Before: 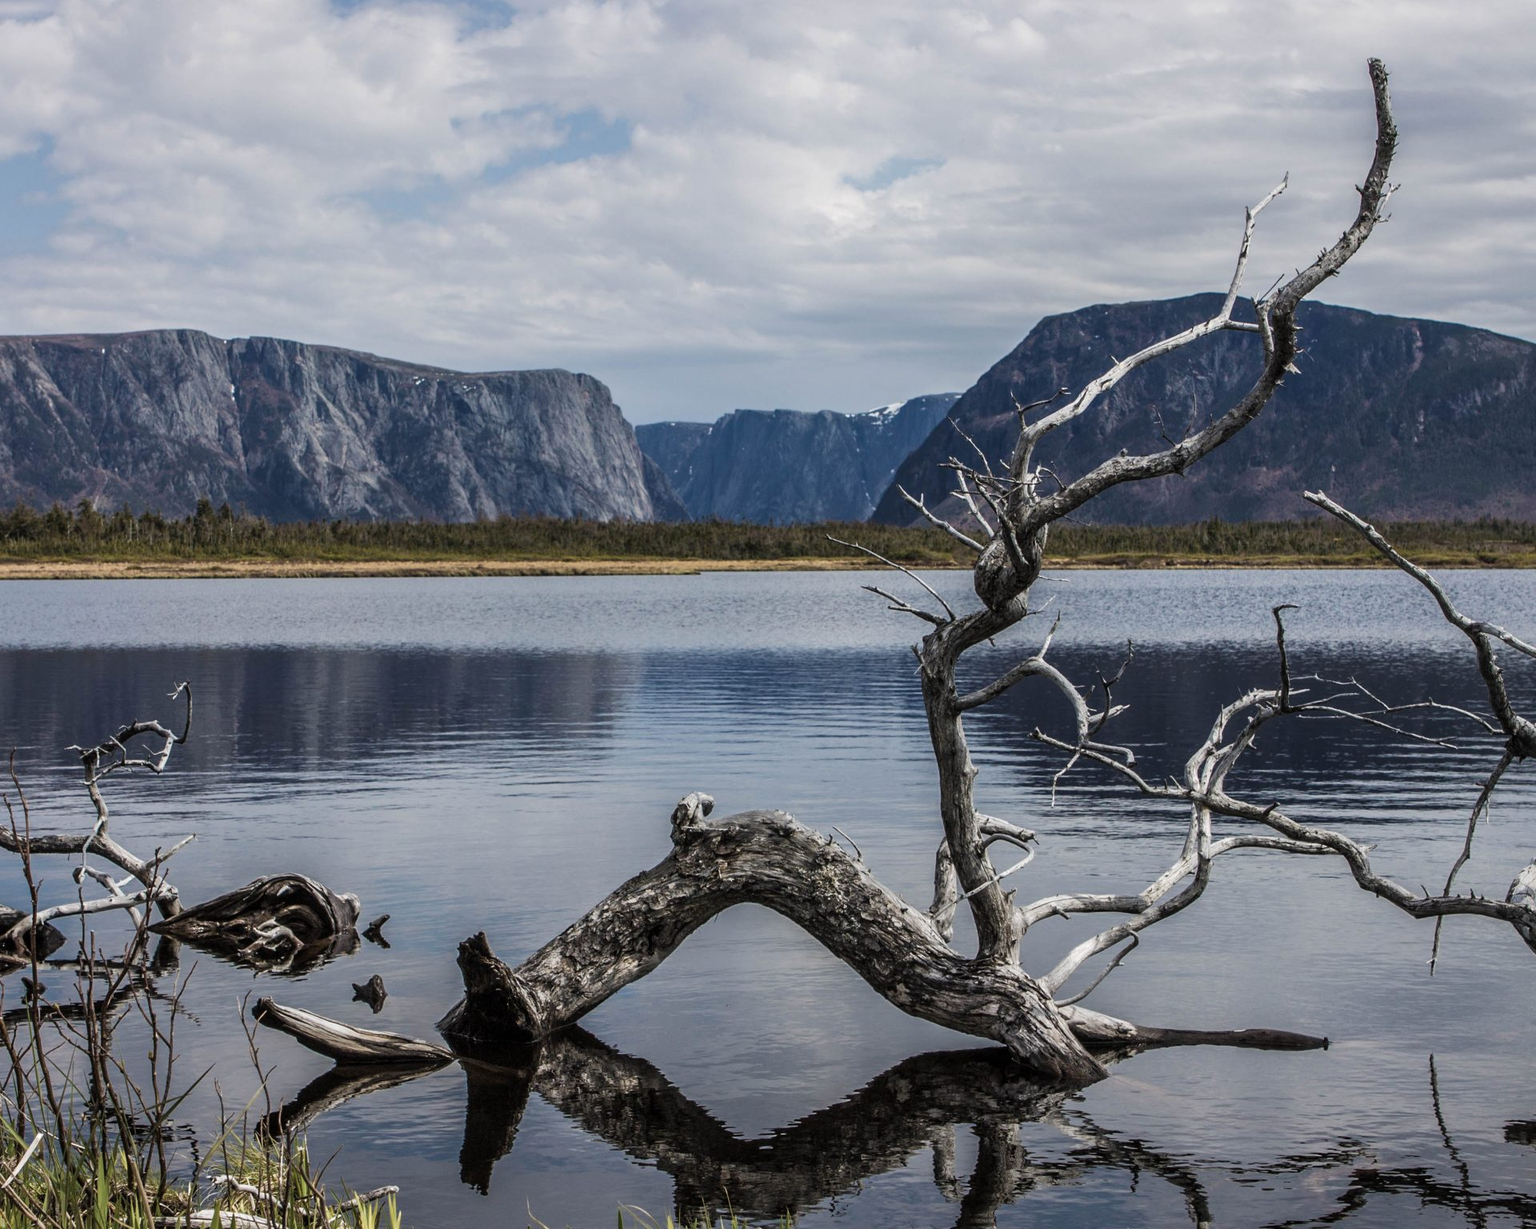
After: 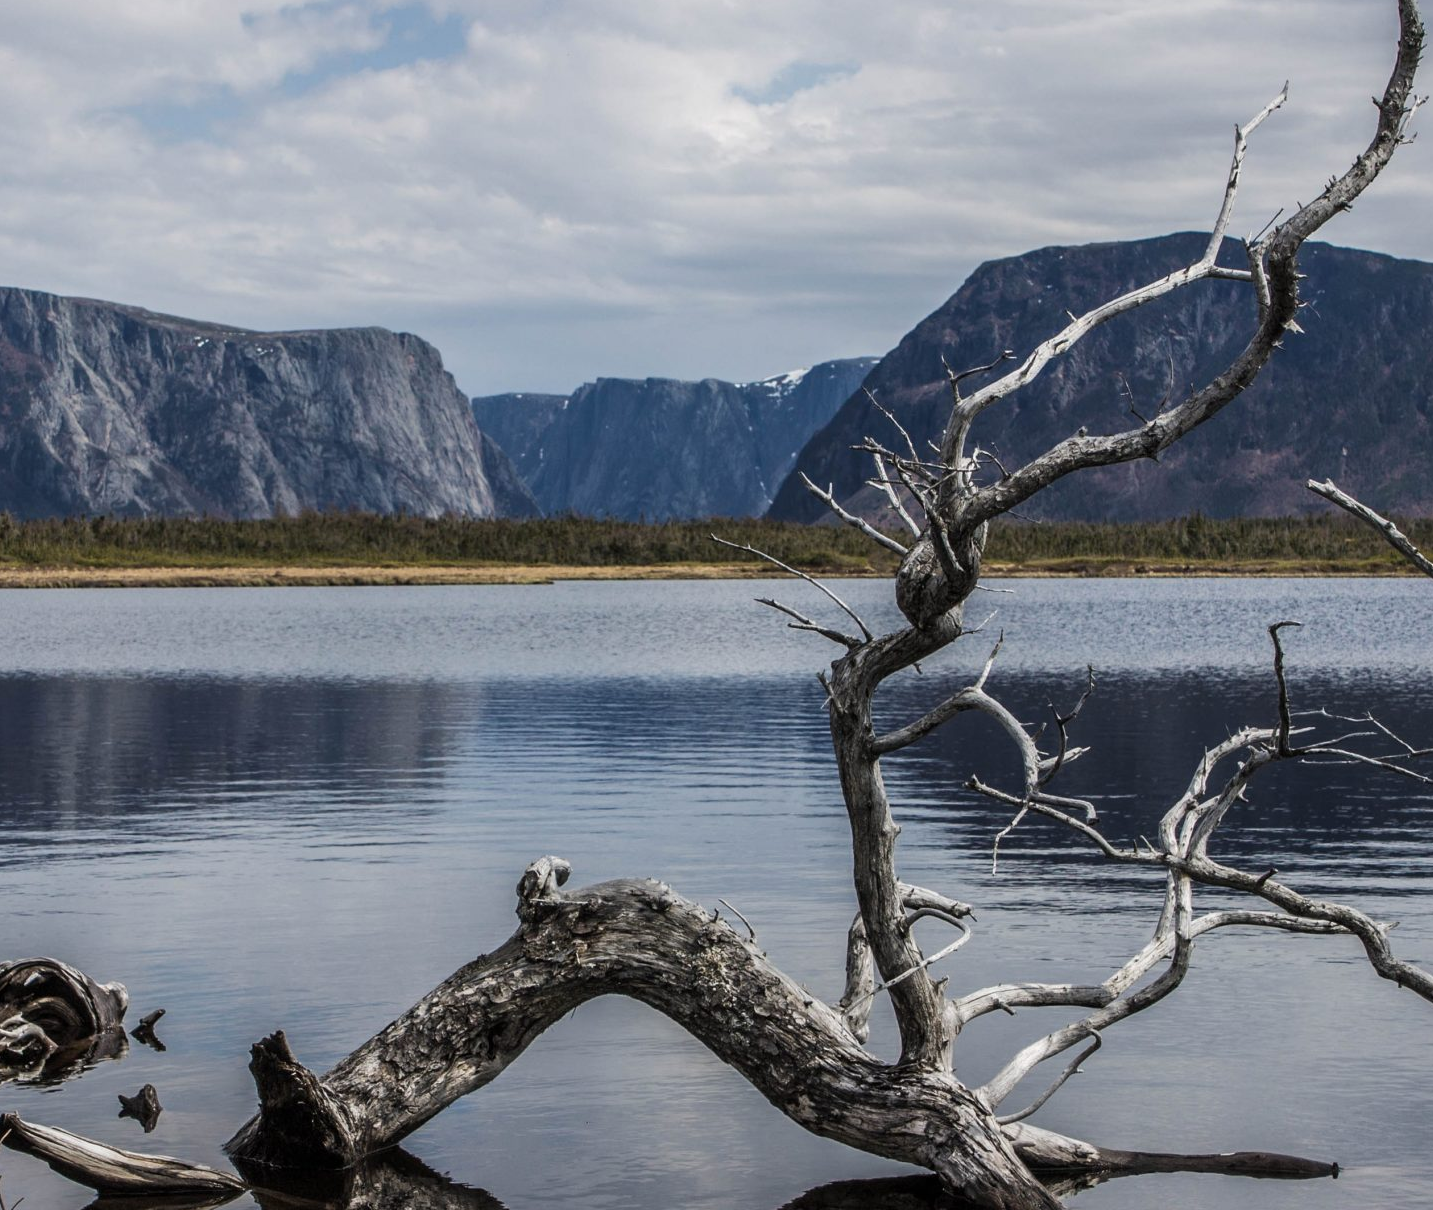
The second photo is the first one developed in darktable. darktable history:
base curve: exposure shift 0.01, preserve colors none
crop: left 16.804%, top 8.756%, right 8.547%, bottom 12.456%
